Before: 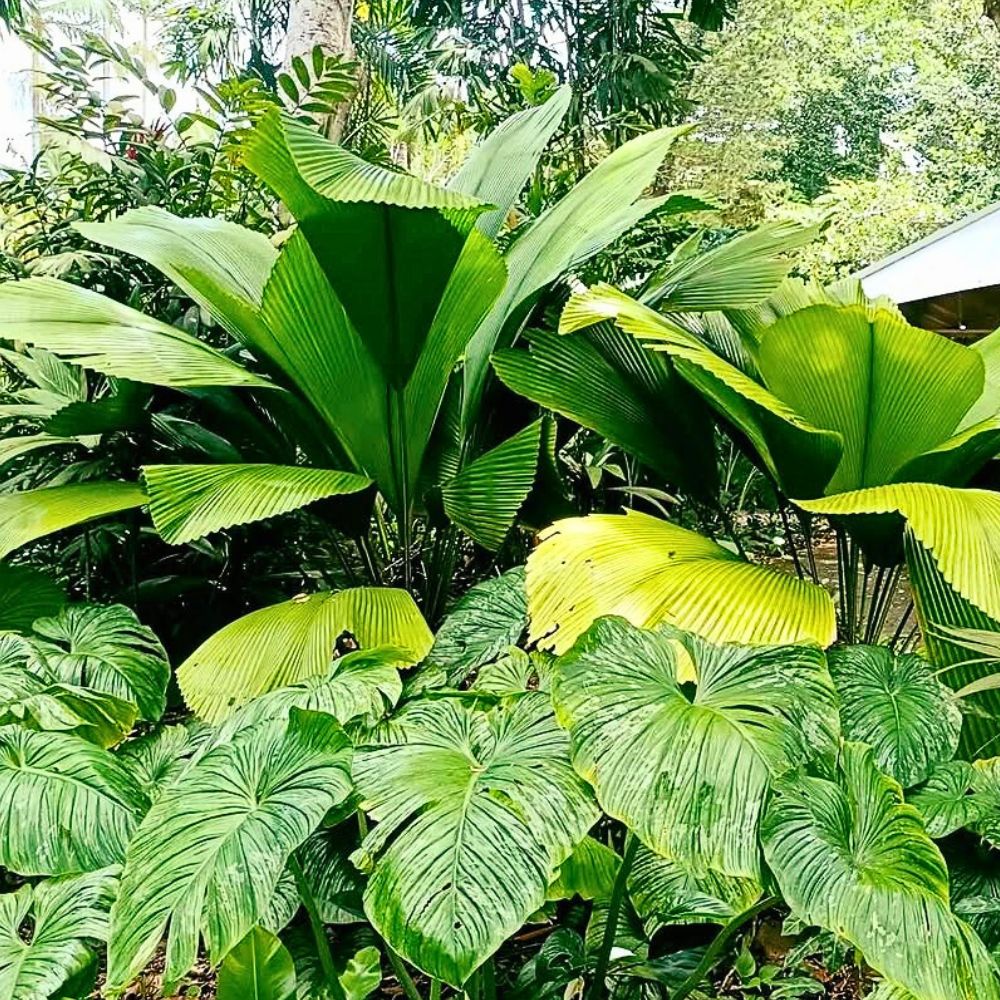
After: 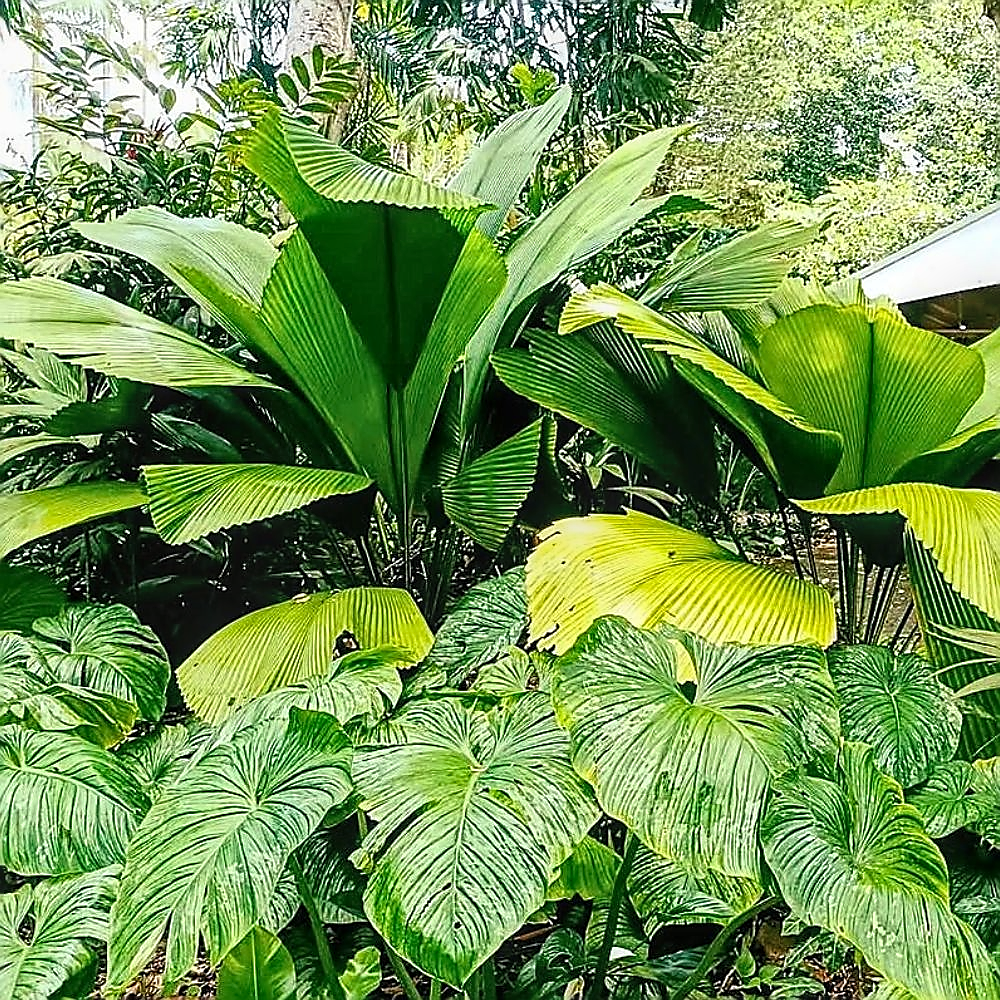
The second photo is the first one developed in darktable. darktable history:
local contrast: detail 130%
sharpen: radius 1.373, amount 1.234, threshold 0.677
